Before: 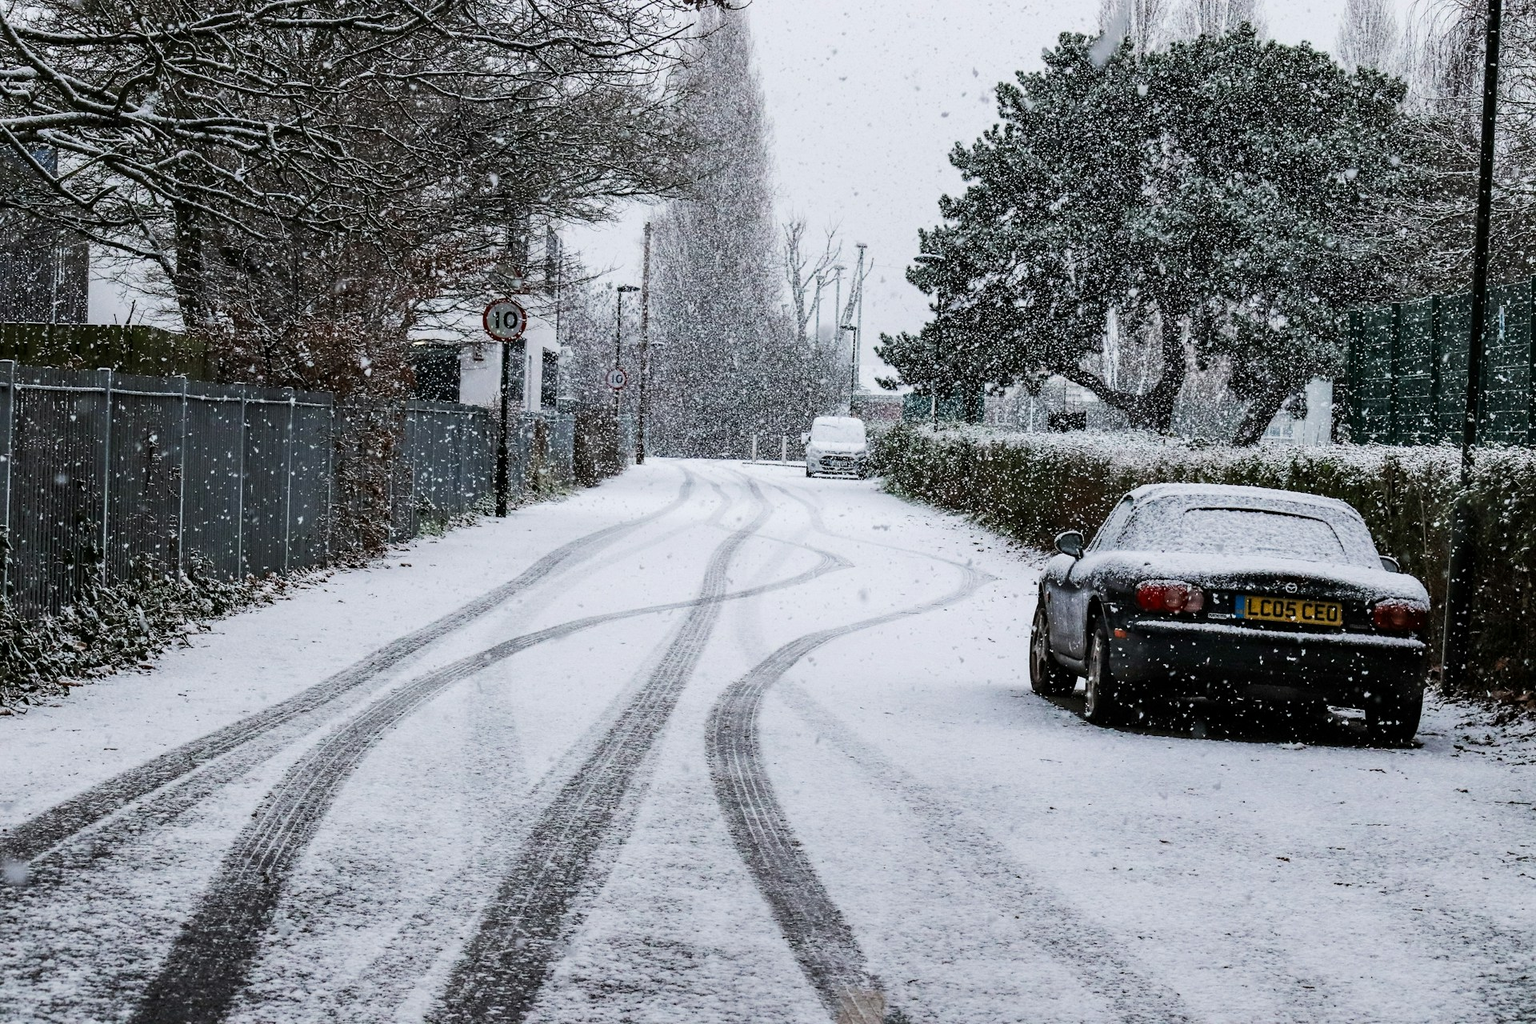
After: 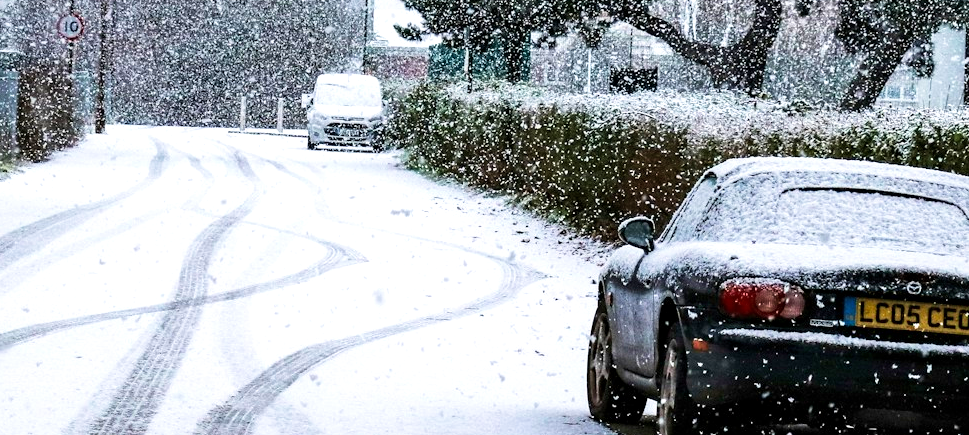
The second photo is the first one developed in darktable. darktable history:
exposure: black level correction 0.001, exposure 0.5 EV, compensate highlight preservation false
velvia: strength 49.51%
crop: left 36.492%, top 34.973%, right 13.012%, bottom 31.033%
